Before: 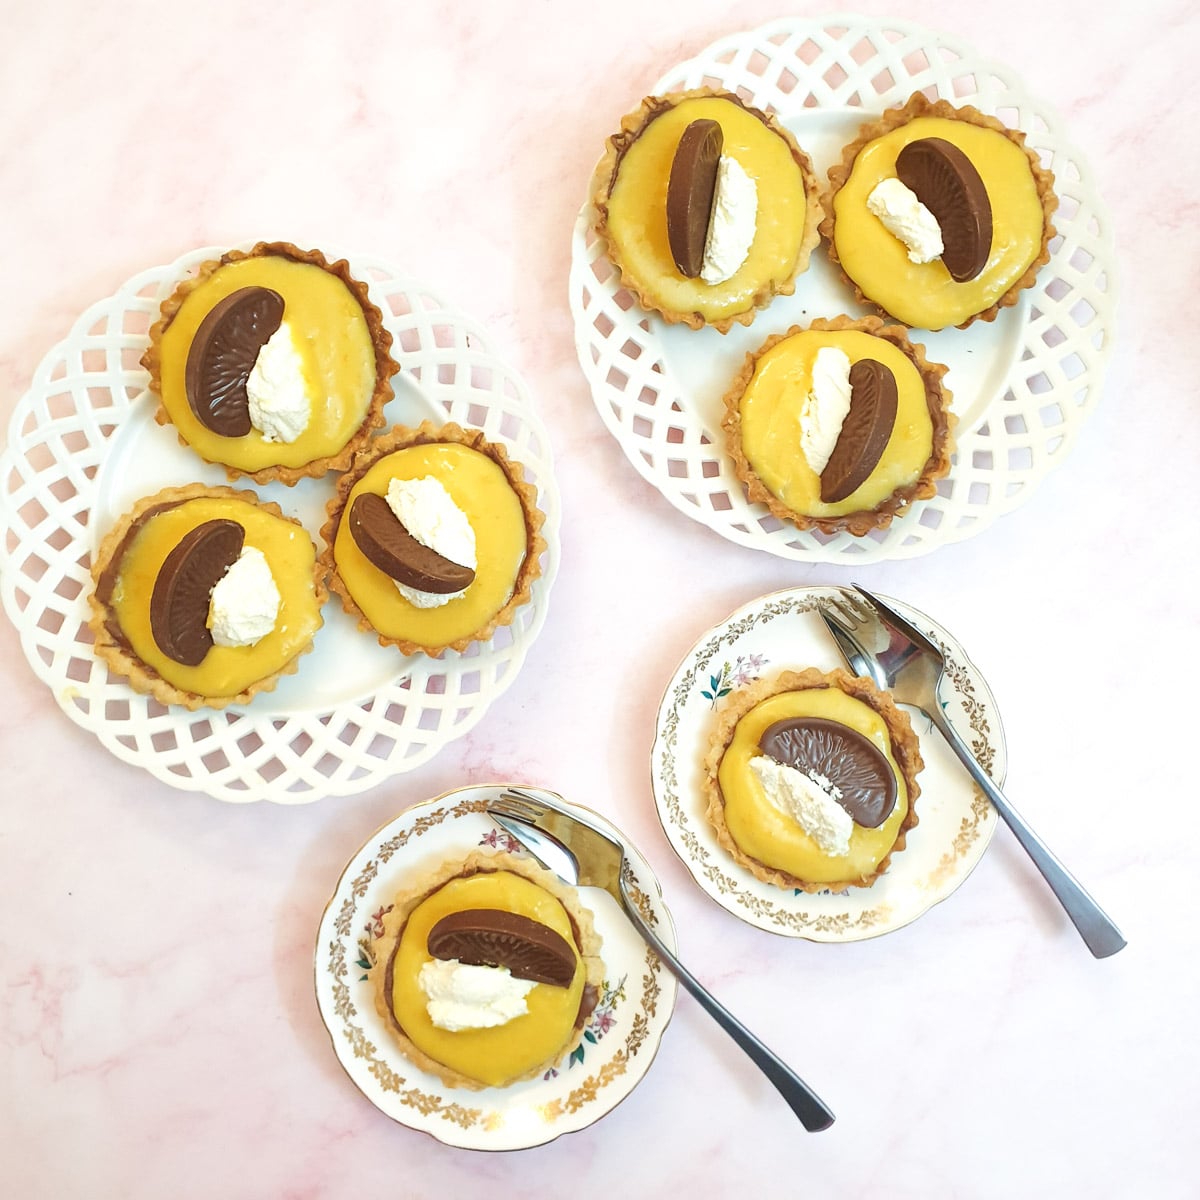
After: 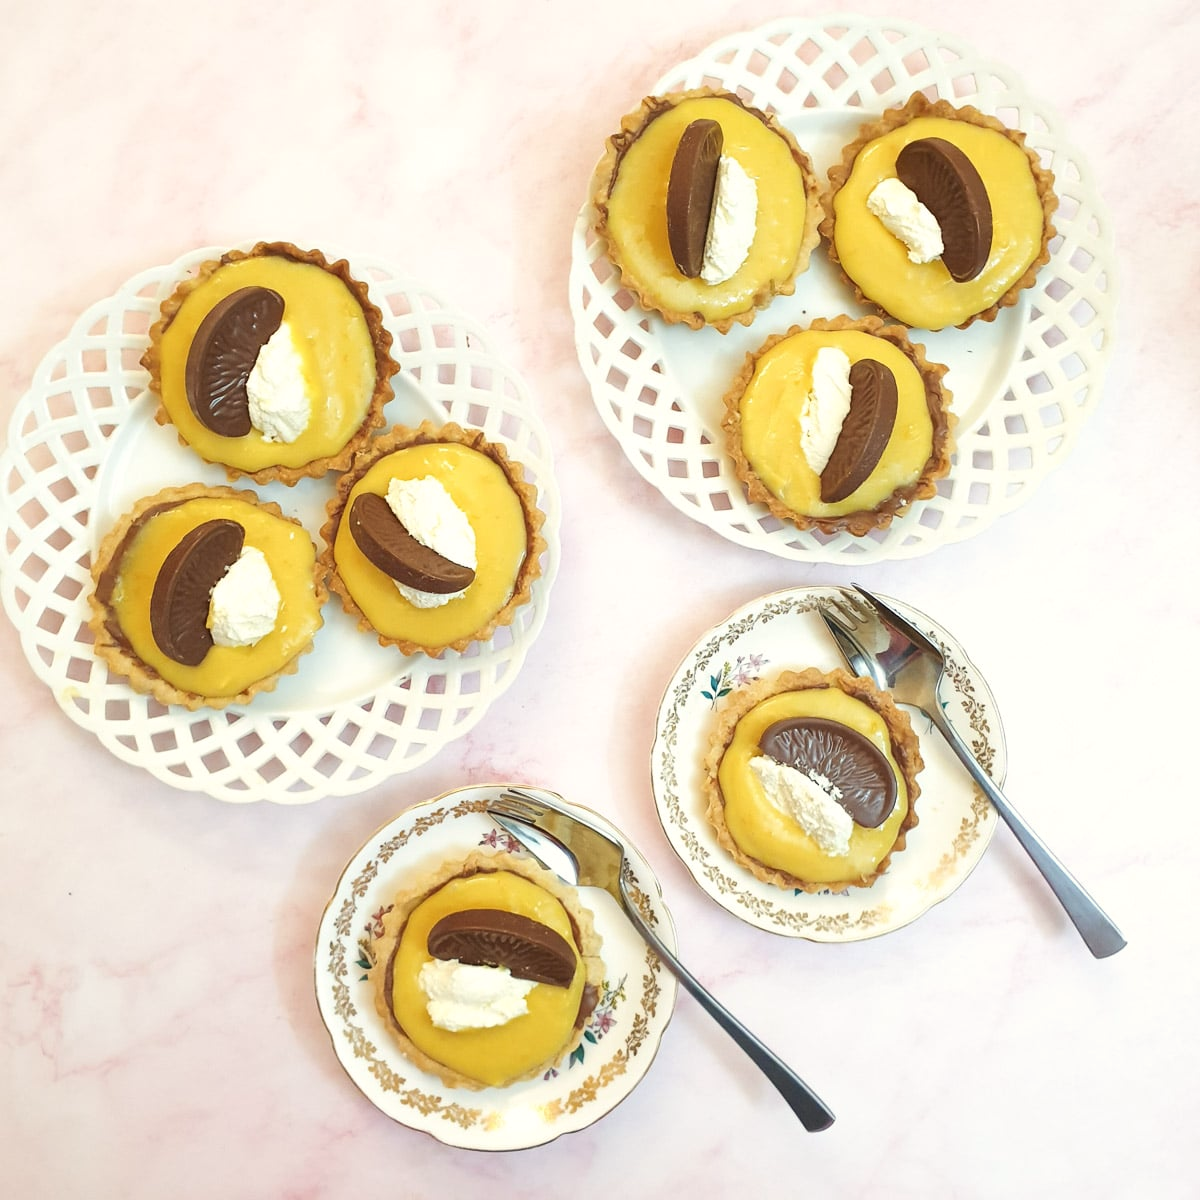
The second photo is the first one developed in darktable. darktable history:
contrast brightness saturation: saturation -0.052
color correction: highlights b* 3.04
